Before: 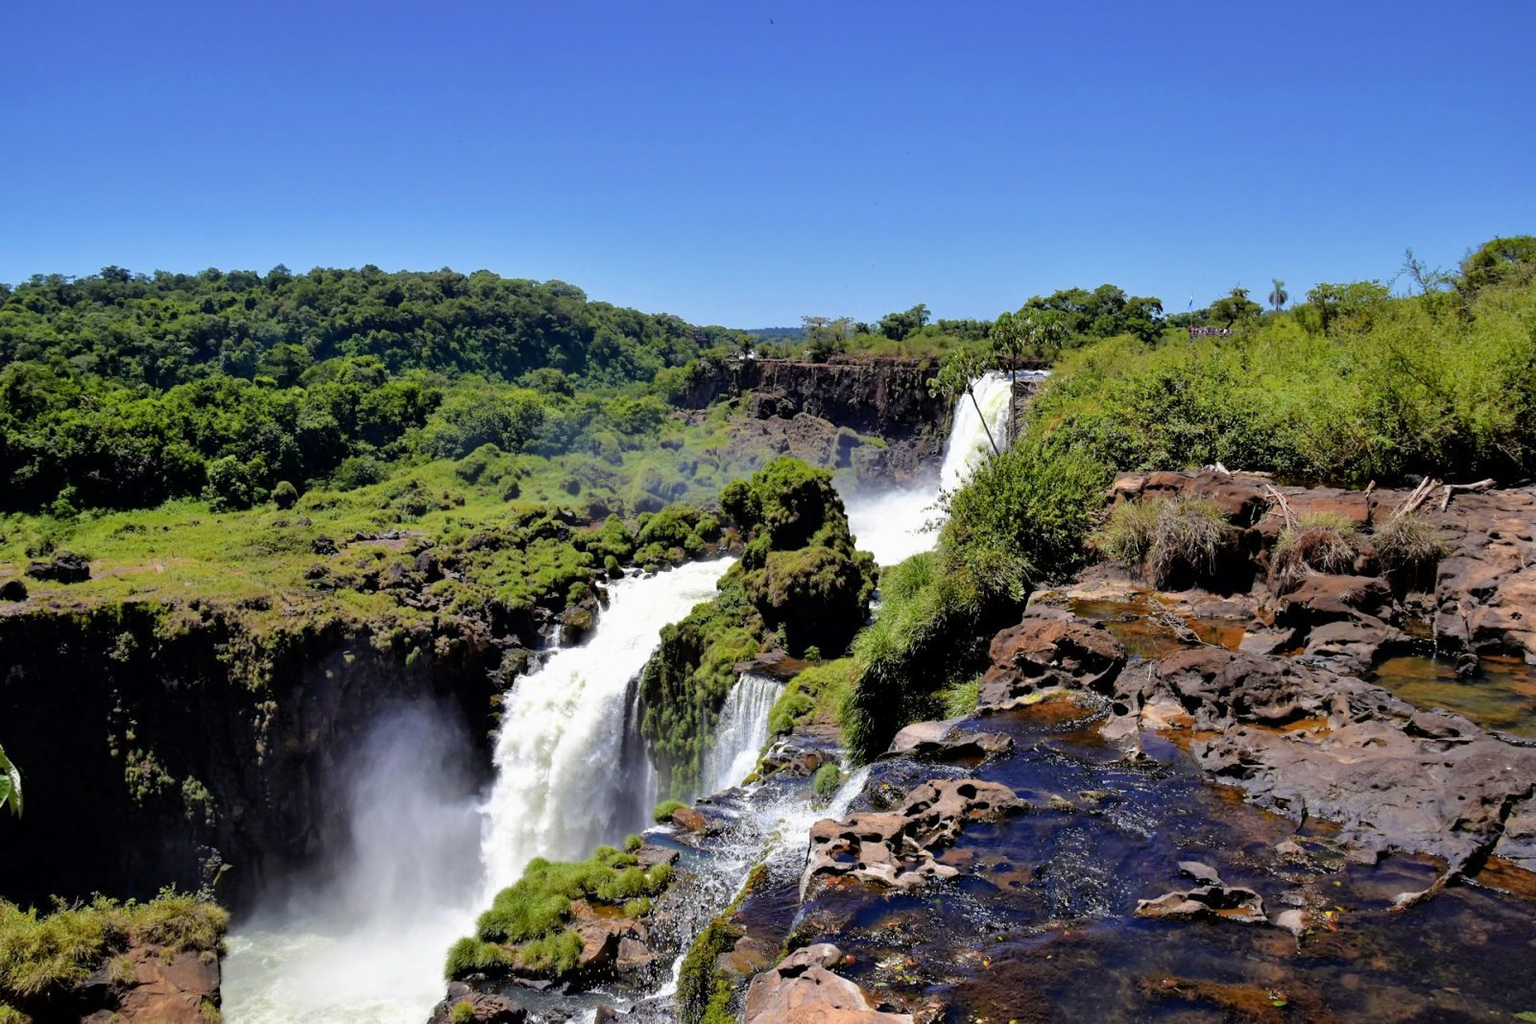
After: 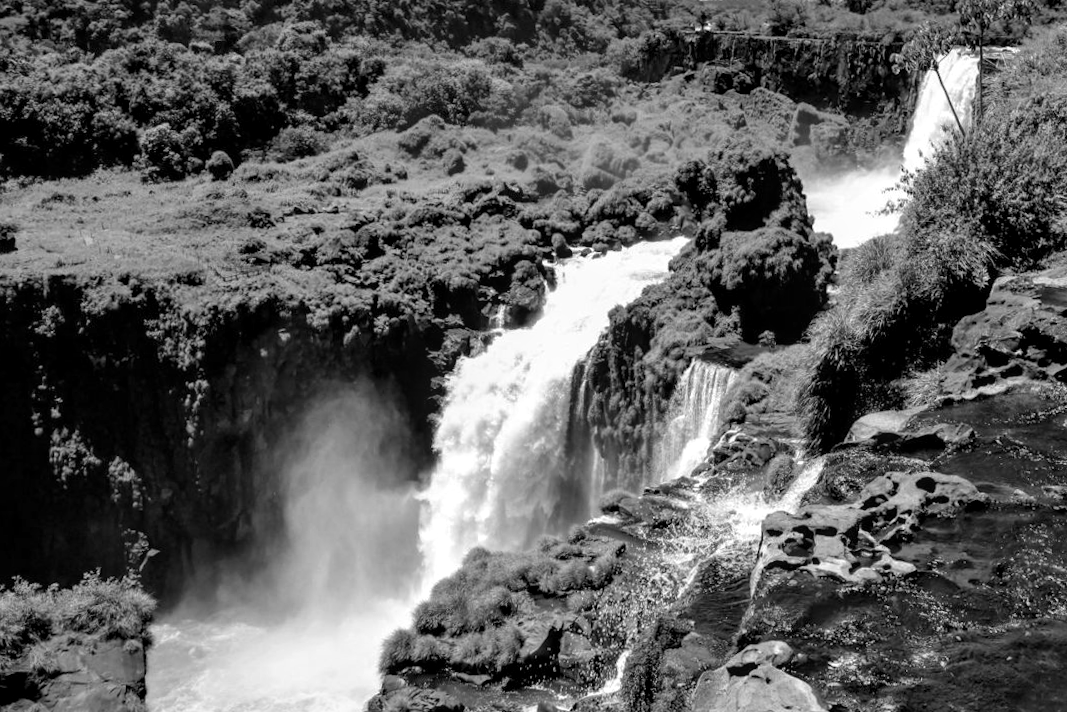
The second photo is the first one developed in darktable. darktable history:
crop and rotate: angle -0.82°, left 3.85%, top 31.828%, right 27.992%
local contrast: on, module defaults
monochrome: on, module defaults
exposure: exposure 0.081 EV, compensate highlight preservation false
